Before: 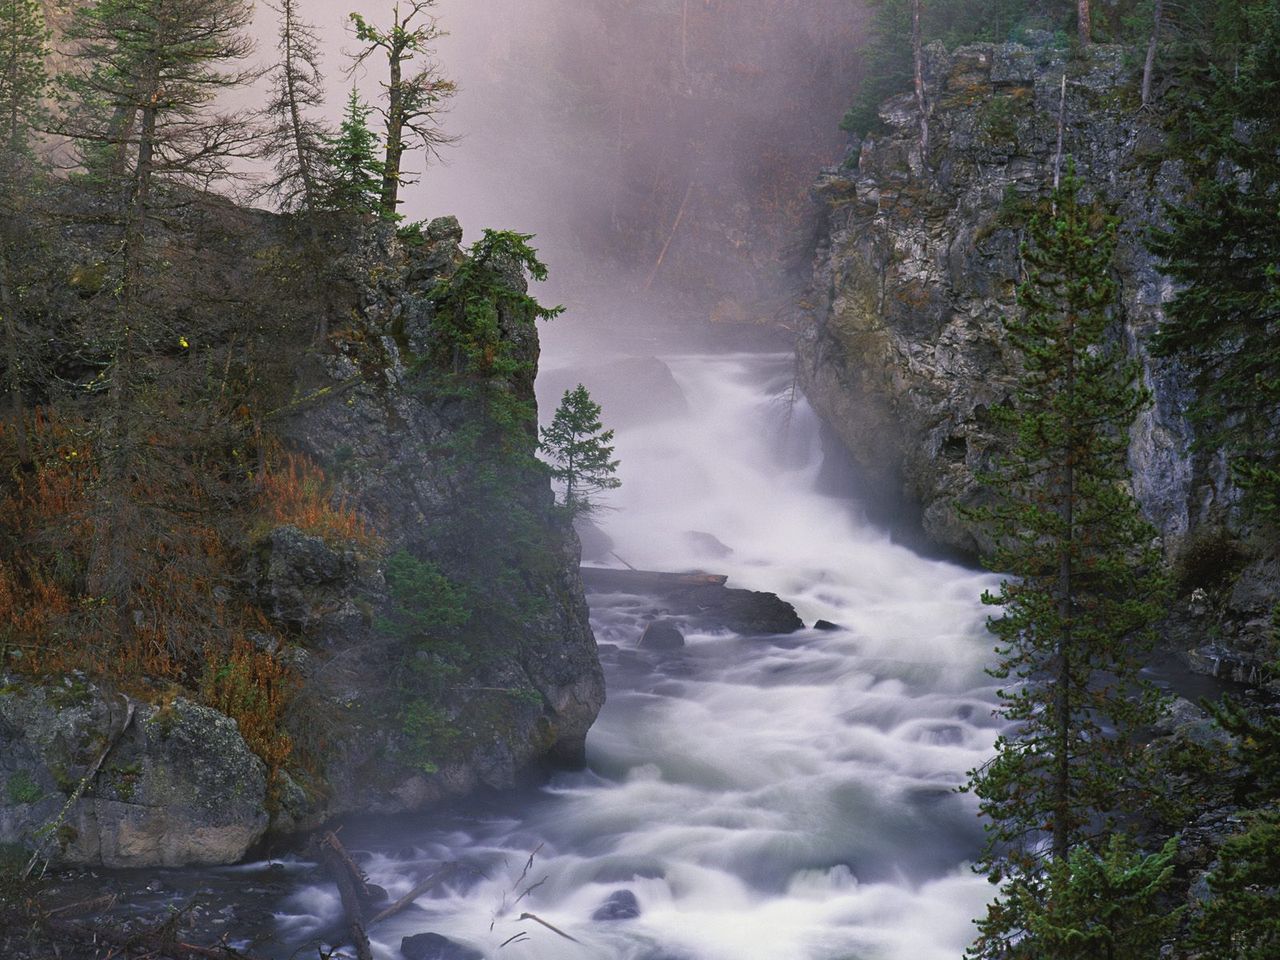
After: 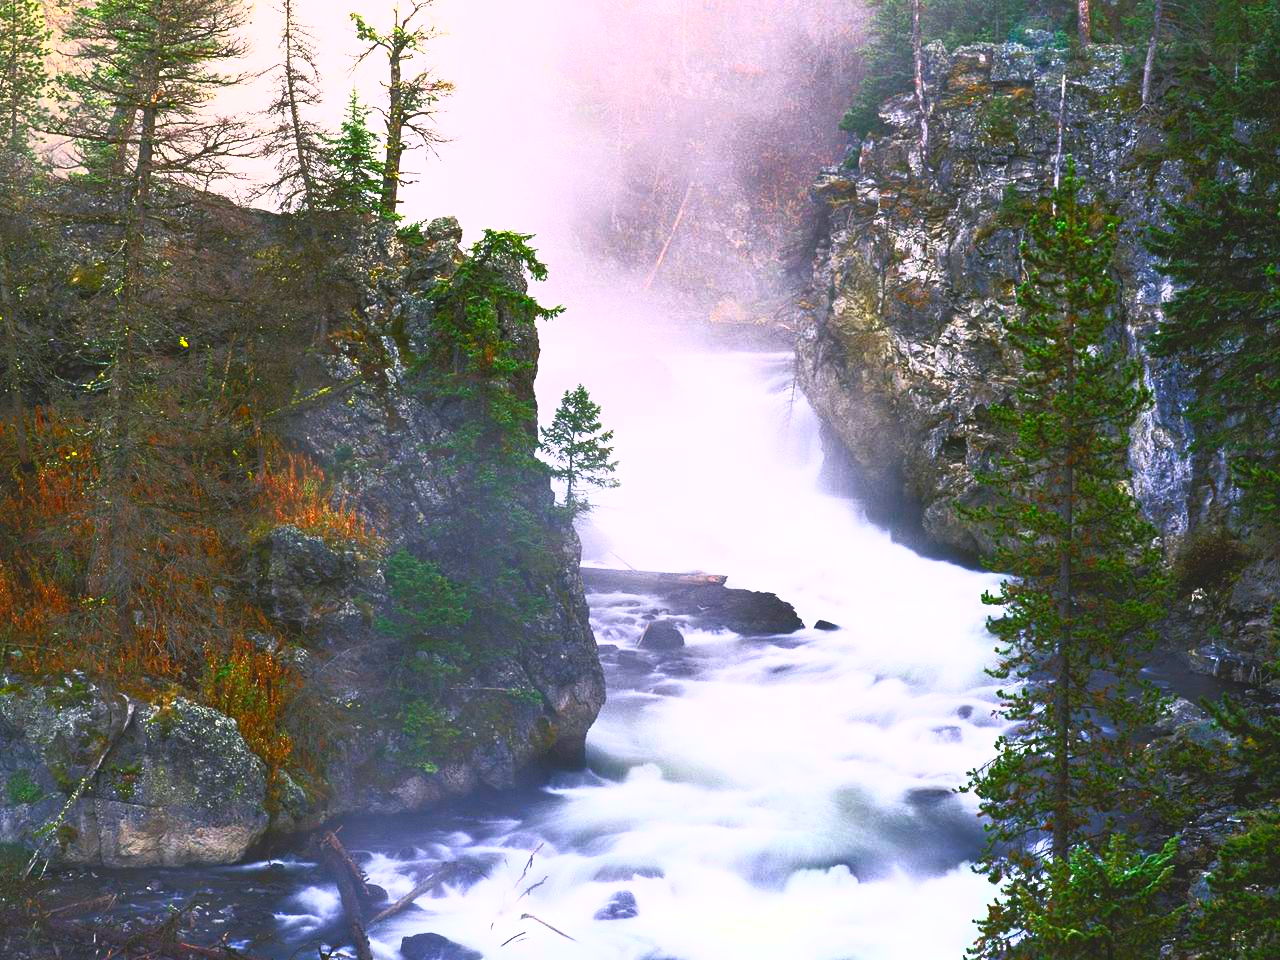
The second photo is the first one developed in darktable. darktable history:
contrast brightness saturation: contrast 0.986, brightness 0.99, saturation 0.988
